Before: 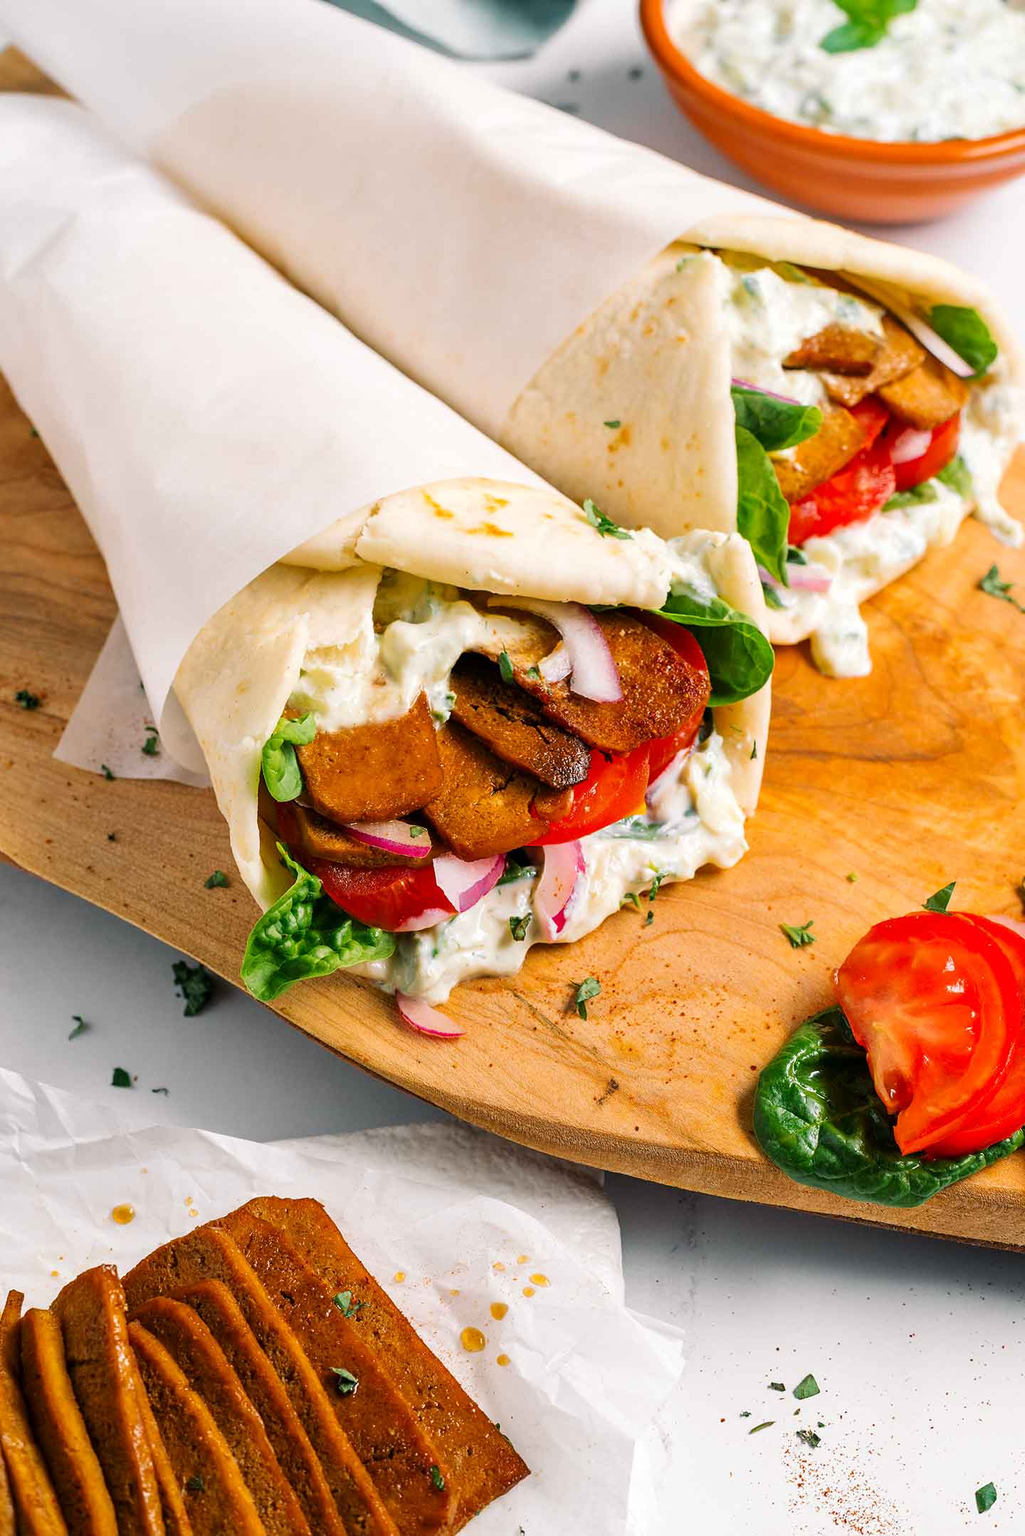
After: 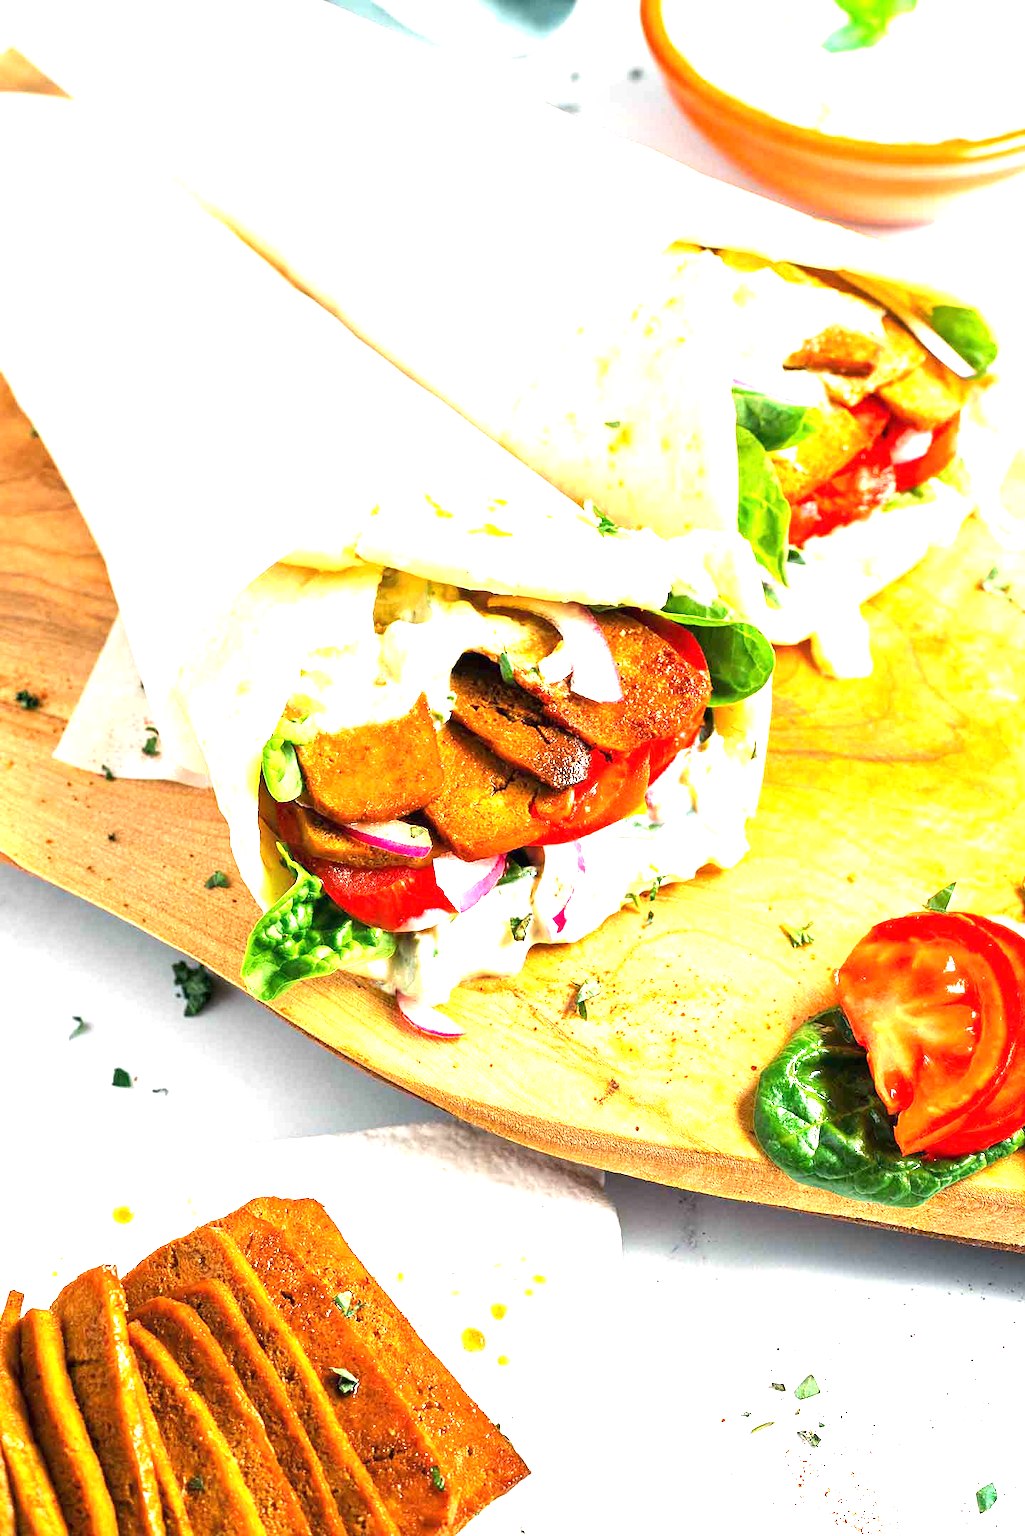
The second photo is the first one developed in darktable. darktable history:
exposure: black level correction 0, exposure 1.9 EV, compensate highlight preservation false
